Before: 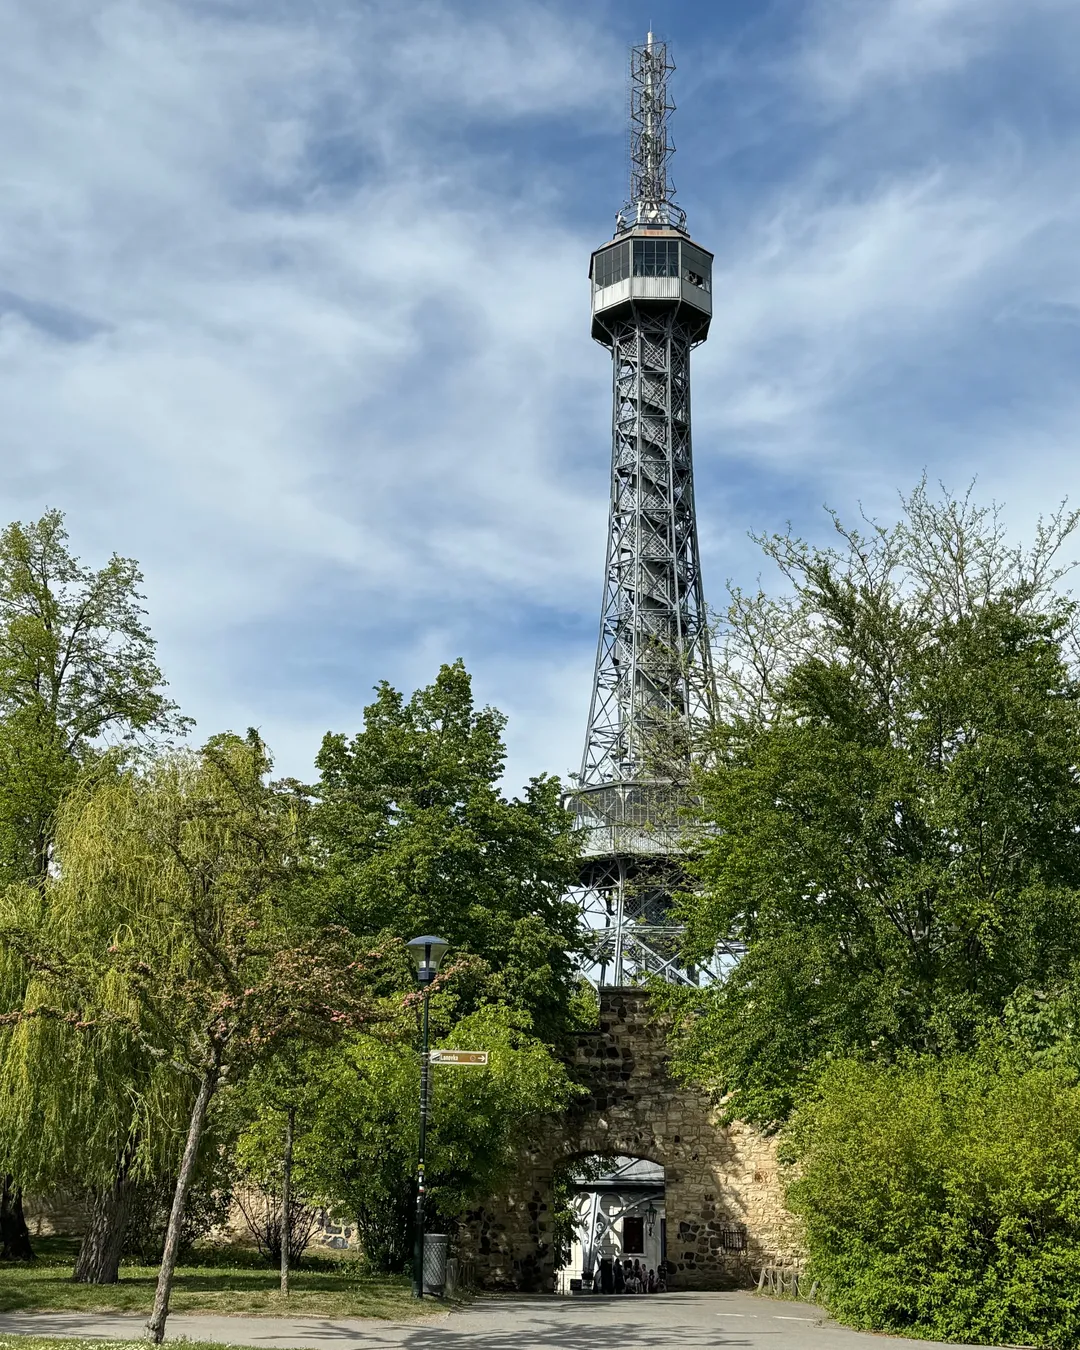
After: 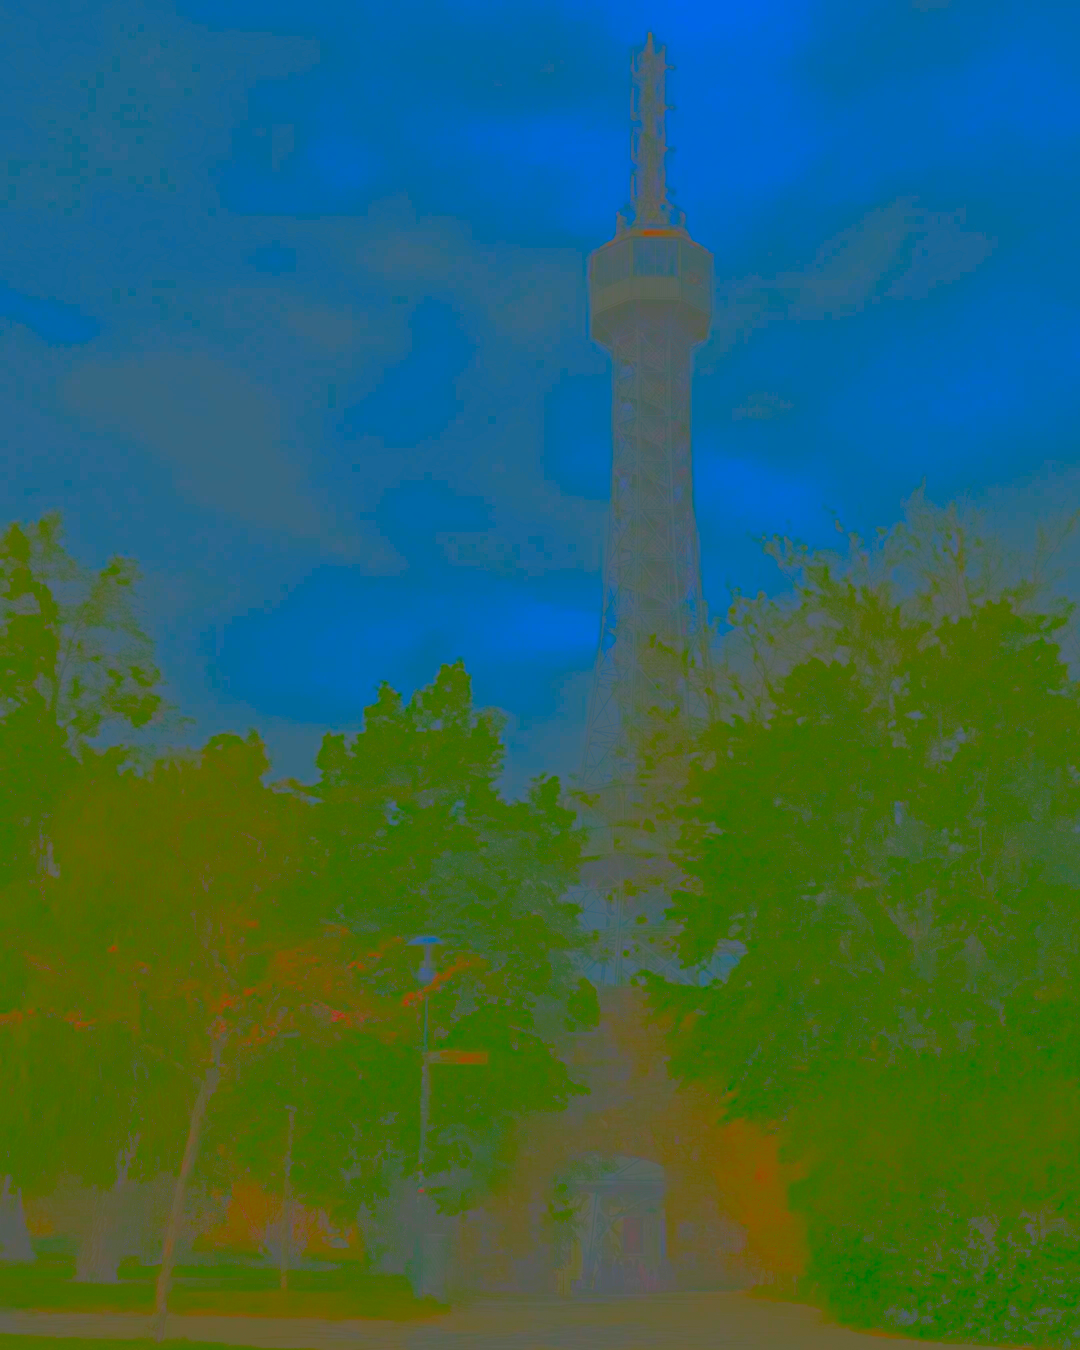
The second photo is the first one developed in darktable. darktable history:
contrast brightness saturation: contrast -0.975, brightness -0.174, saturation 0.757
exposure: black level correction 0, exposure 1.468 EV, compensate highlight preservation false
